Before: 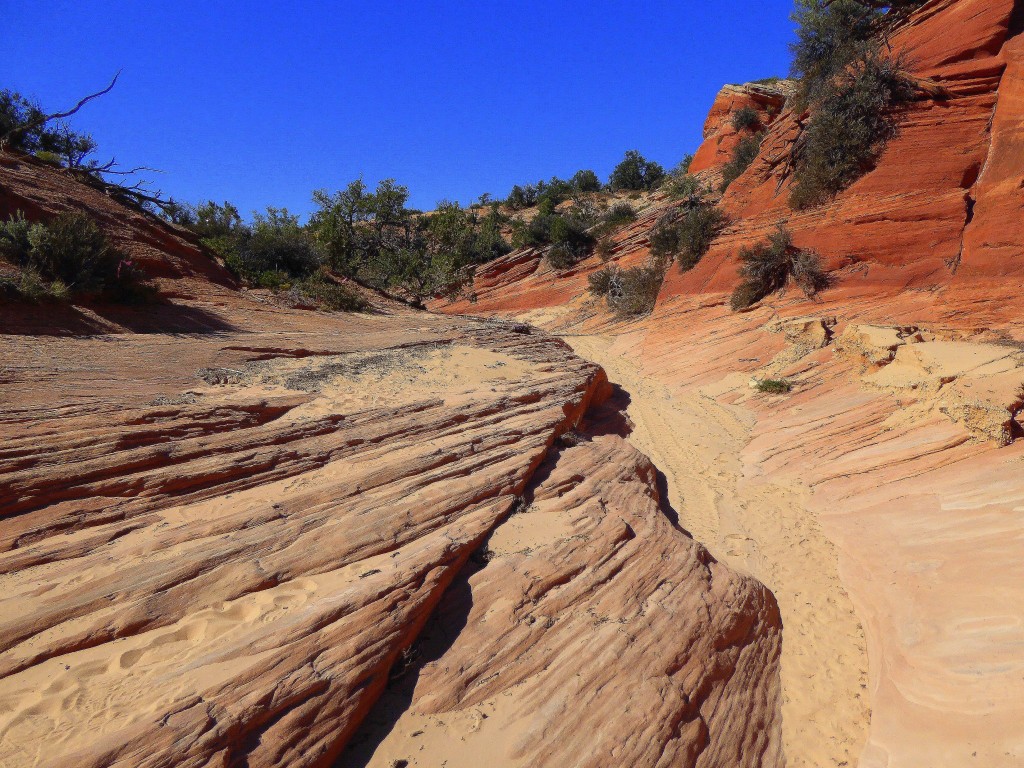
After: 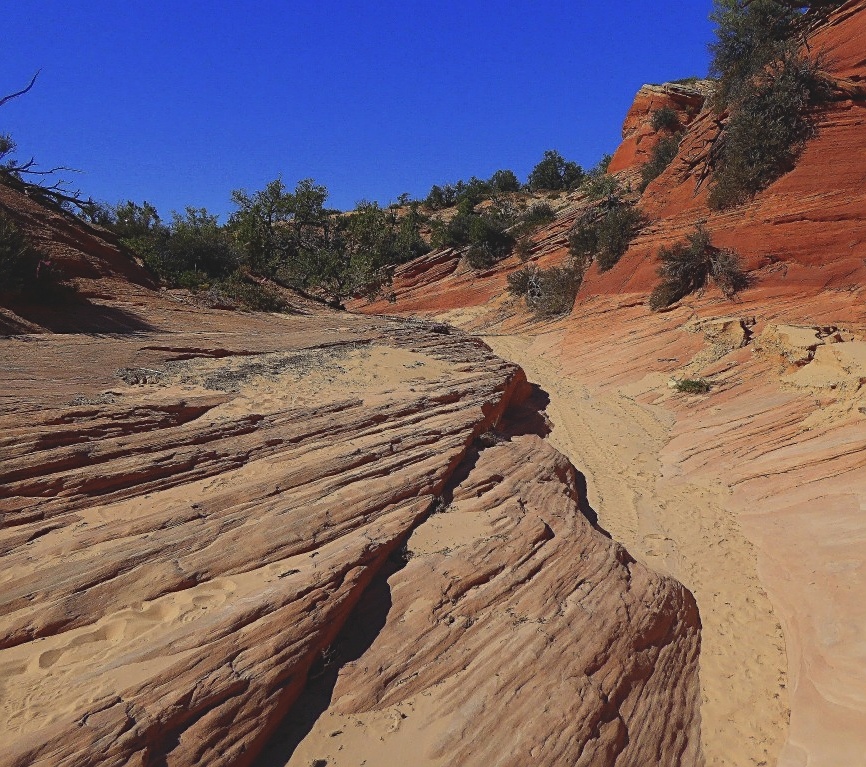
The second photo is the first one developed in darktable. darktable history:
crop: left 7.943%, right 7.451%
sharpen: on, module defaults
exposure: black level correction -0.015, exposure -0.516 EV, compensate highlight preservation false
